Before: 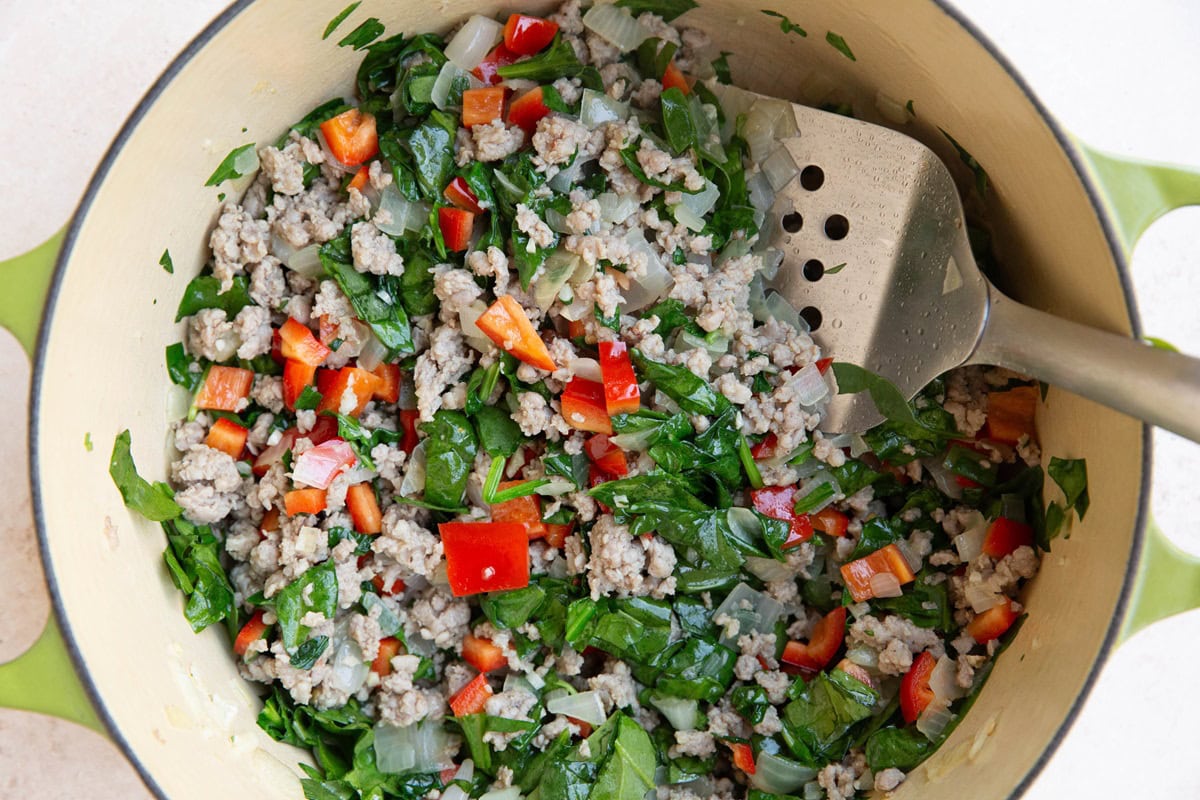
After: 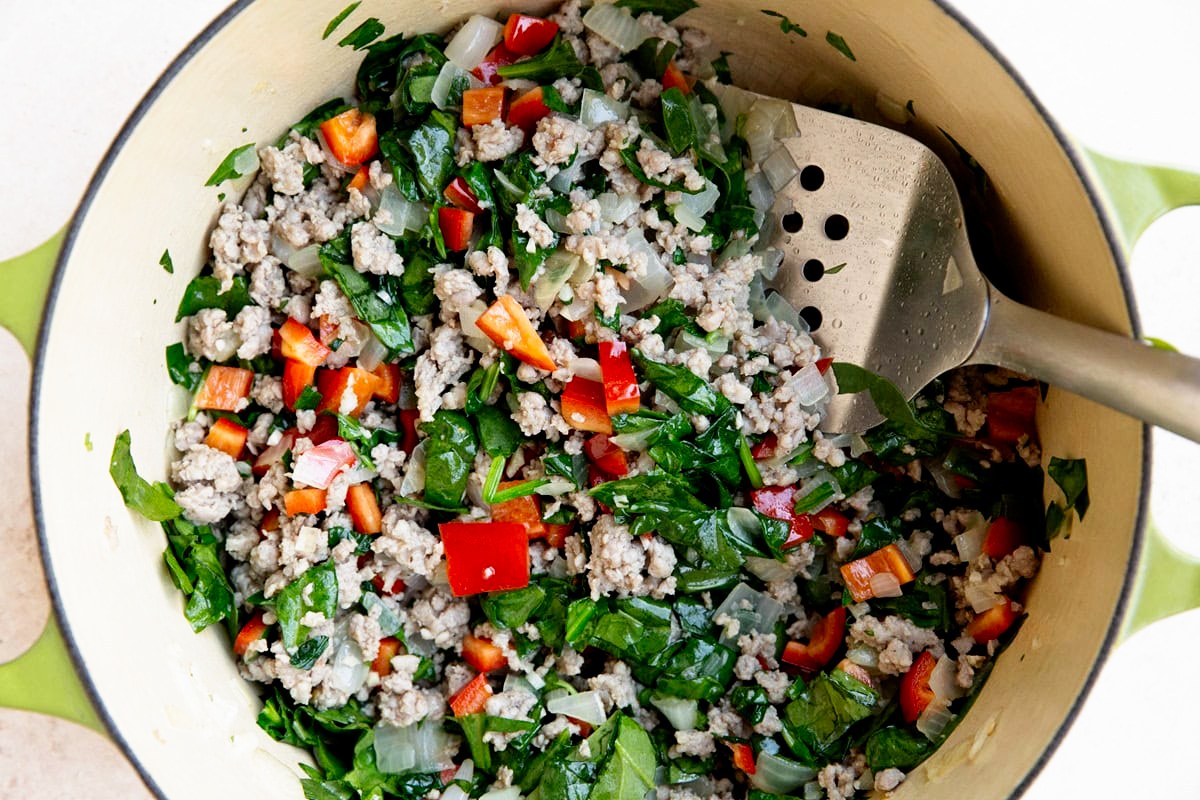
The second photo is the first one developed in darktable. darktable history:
filmic rgb: black relative exposure -8.71 EV, white relative exposure 2.65 EV, target black luminance 0%, target white luminance 99.989%, hardness 6.26, latitude 75.22%, contrast 1.322, highlights saturation mix -5.84%, preserve chrominance no, color science v4 (2020), type of noise poissonian
